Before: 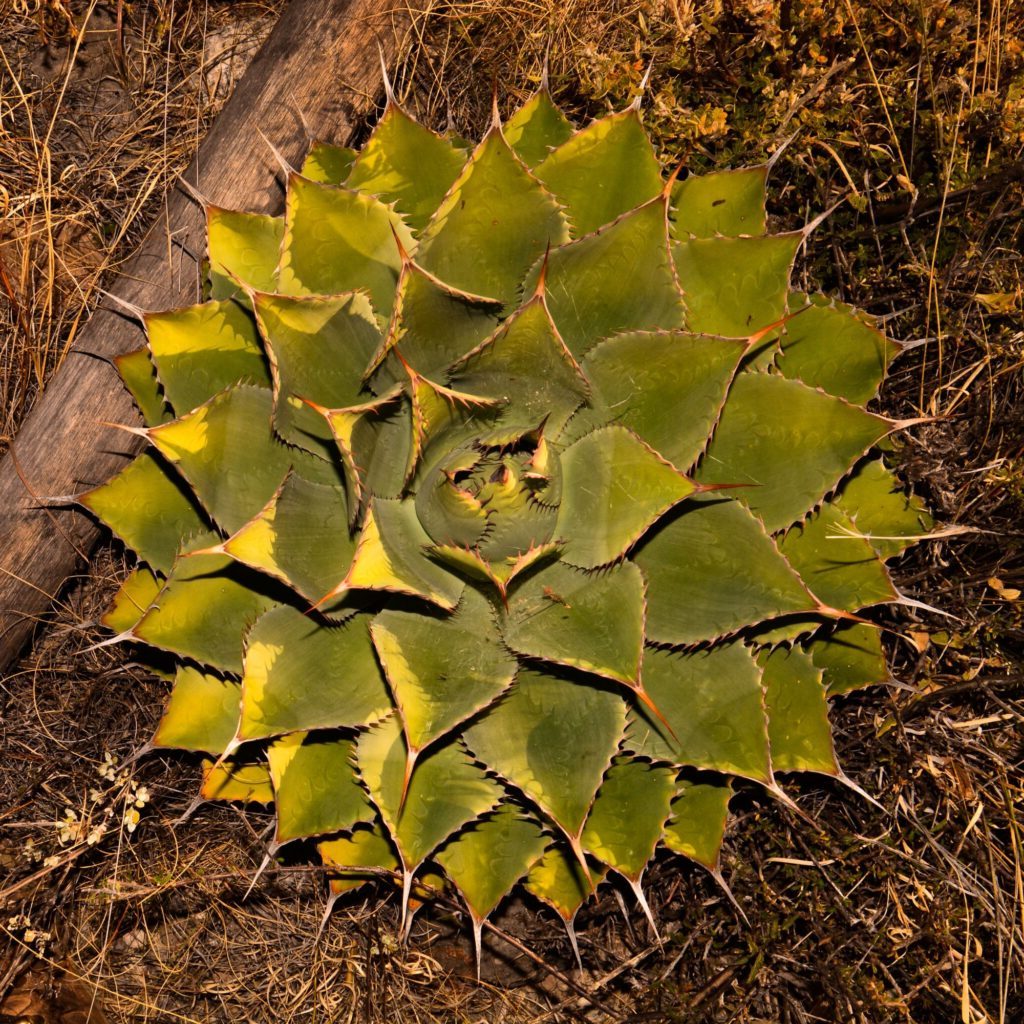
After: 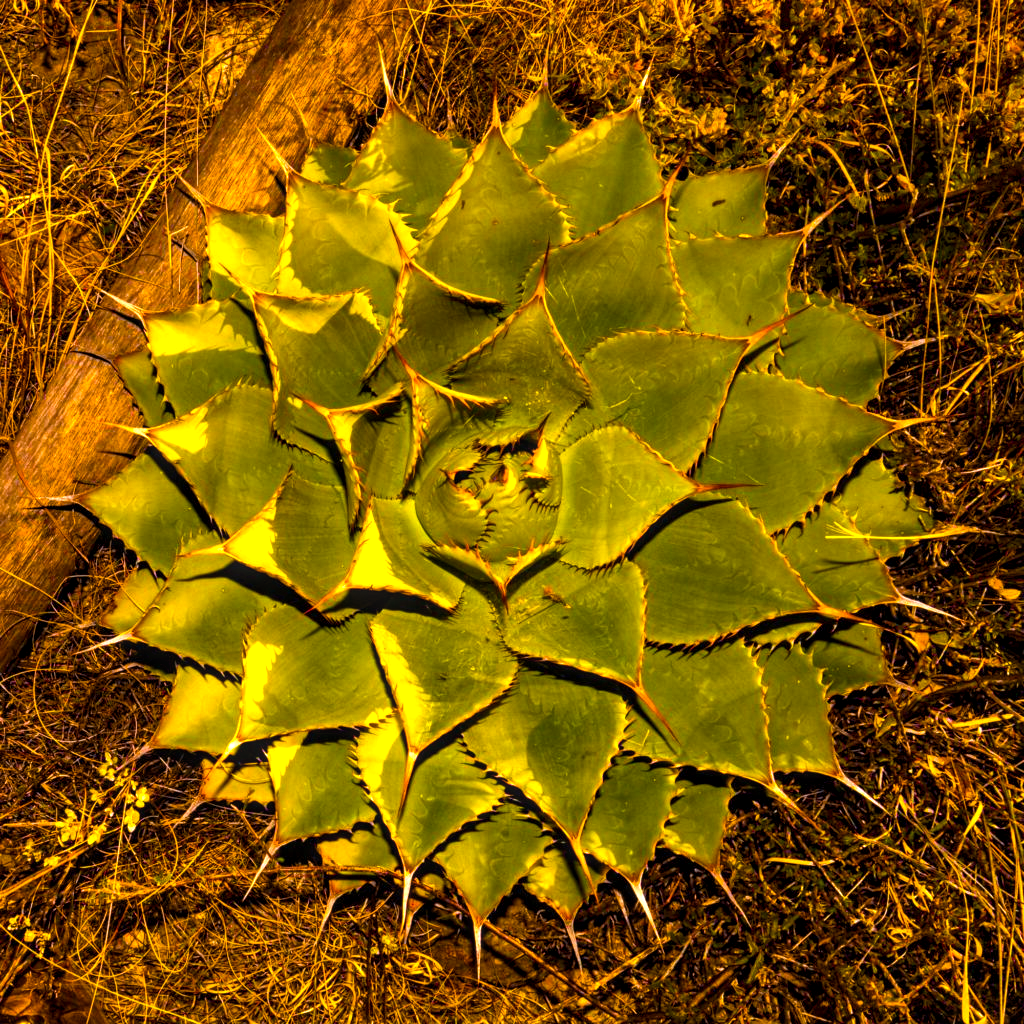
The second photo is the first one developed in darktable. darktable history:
local contrast: on, module defaults
color balance rgb: linear chroma grading › global chroma 20%, perceptual saturation grading › global saturation 65%, perceptual saturation grading › highlights 50%, perceptual saturation grading › shadows 30%, perceptual brilliance grading › global brilliance 12%, perceptual brilliance grading › highlights 15%, global vibrance 20%
